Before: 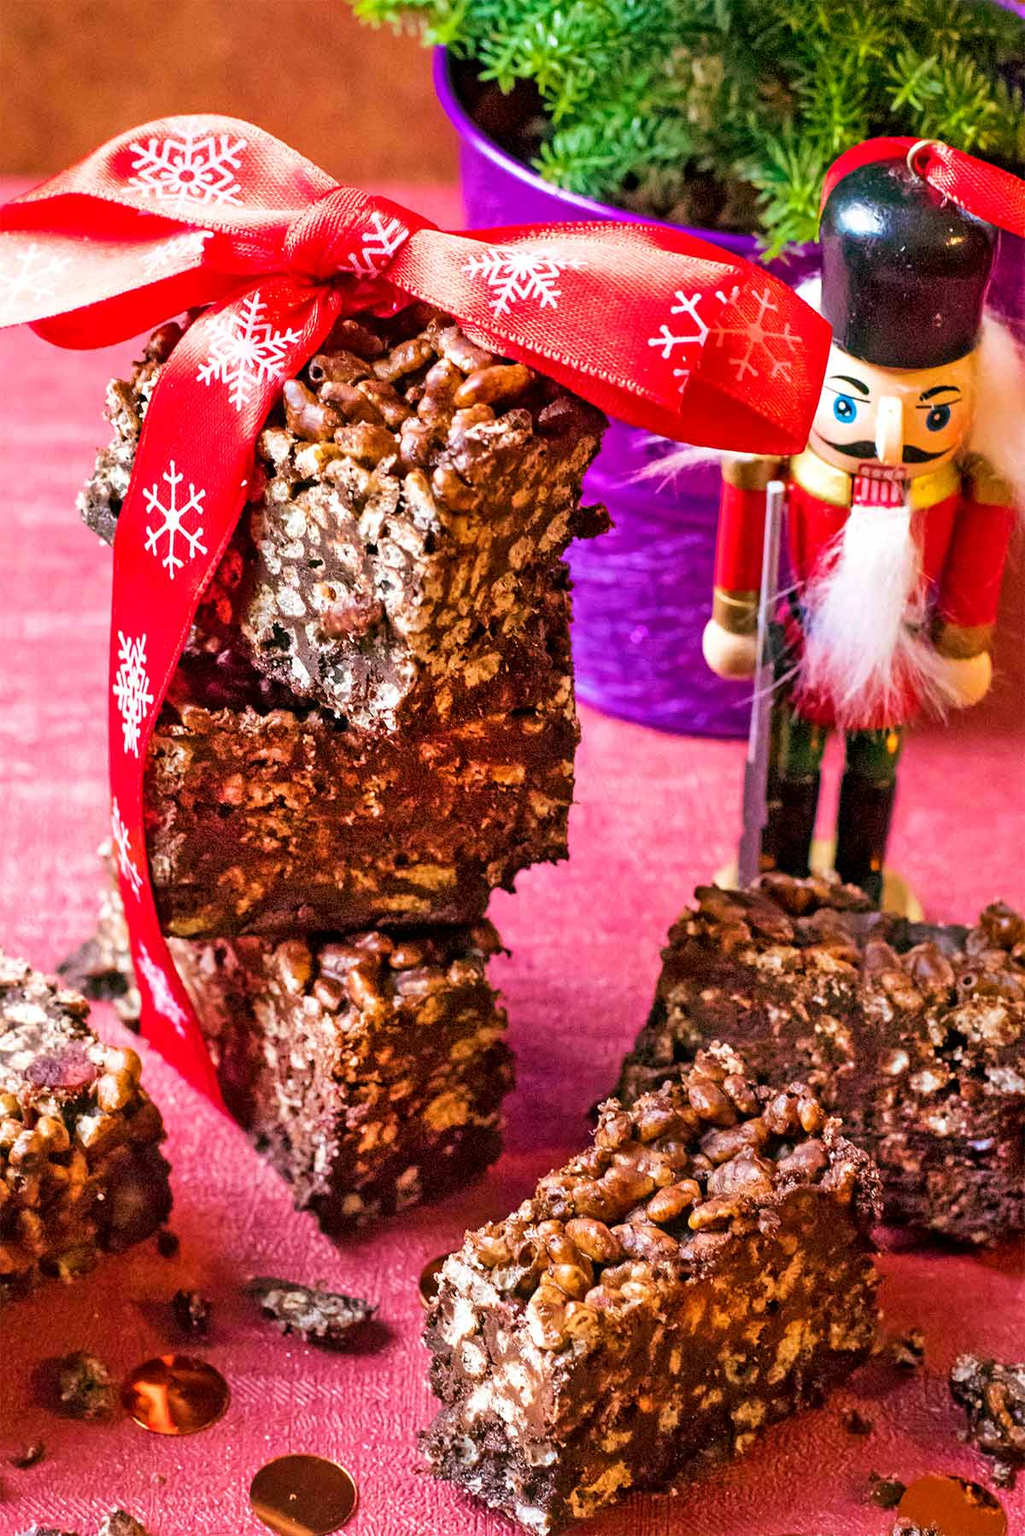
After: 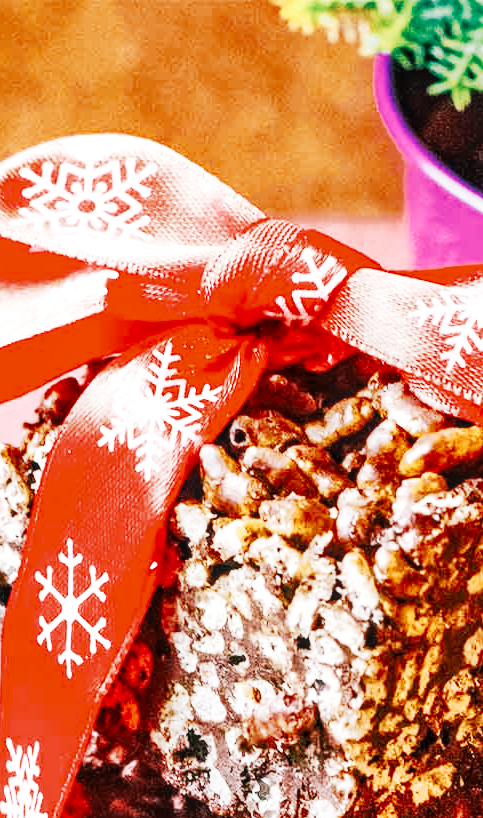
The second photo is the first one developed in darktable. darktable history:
crop and rotate: left 11.066%, top 0.075%, right 48.662%, bottom 54.413%
color zones: curves: ch0 [(0, 0.5) (0.125, 0.4) (0.25, 0.5) (0.375, 0.4) (0.5, 0.4) (0.625, 0.35) (0.75, 0.35) (0.875, 0.5)]; ch1 [(0, 0.35) (0.125, 0.45) (0.25, 0.35) (0.375, 0.35) (0.5, 0.35) (0.625, 0.35) (0.75, 0.45) (0.875, 0.35)]; ch2 [(0, 0.6) (0.125, 0.5) (0.25, 0.5) (0.375, 0.6) (0.5, 0.6) (0.625, 0.5) (0.75, 0.5) (0.875, 0.5)]
local contrast: on, module defaults
tone curve: curves: ch0 [(0, 0) (0.003, 0.004) (0.011, 0.015) (0.025, 0.034) (0.044, 0.061) (0.069, 0.095) (0.1, 0.137) (0.136, 0.187) (0.177, 0.244) (0.224, 0.308) (0.277, 0.415) (0.335, 0.532) (0.399, 0.642) (0.468, 0.747) (0.543, 0.829) (0.623, 0.886) (0.709, 0.924) (0.801, 0.951) (0.898, 0.975) (1, 1)], preserve colors none
